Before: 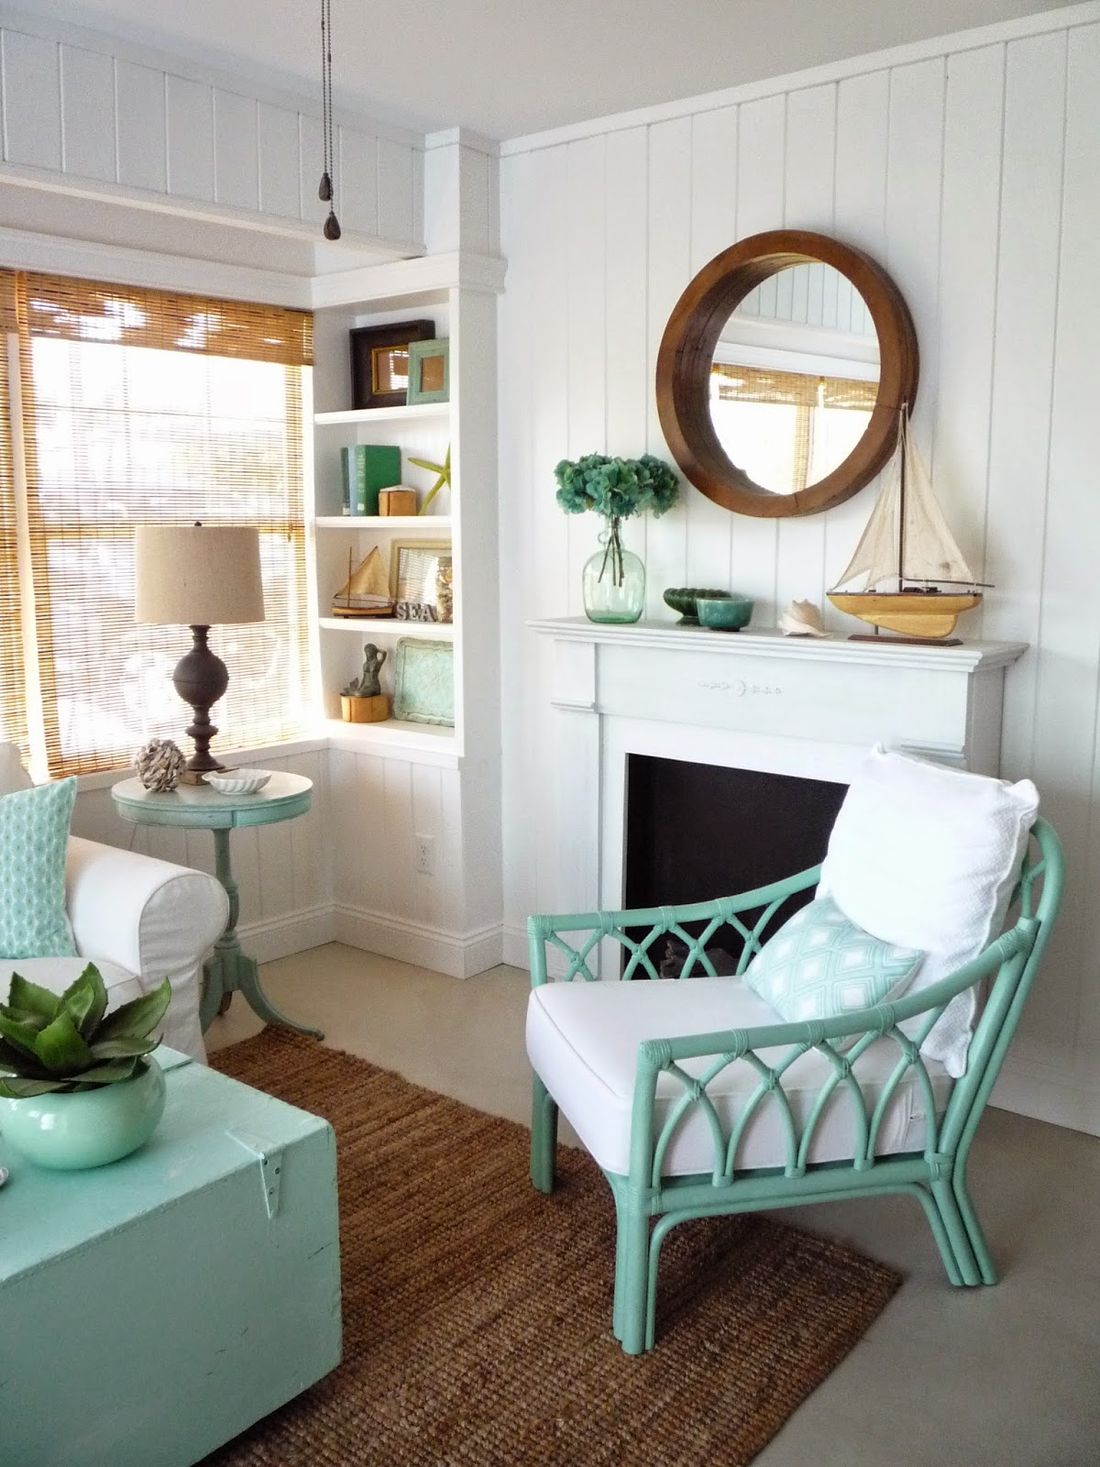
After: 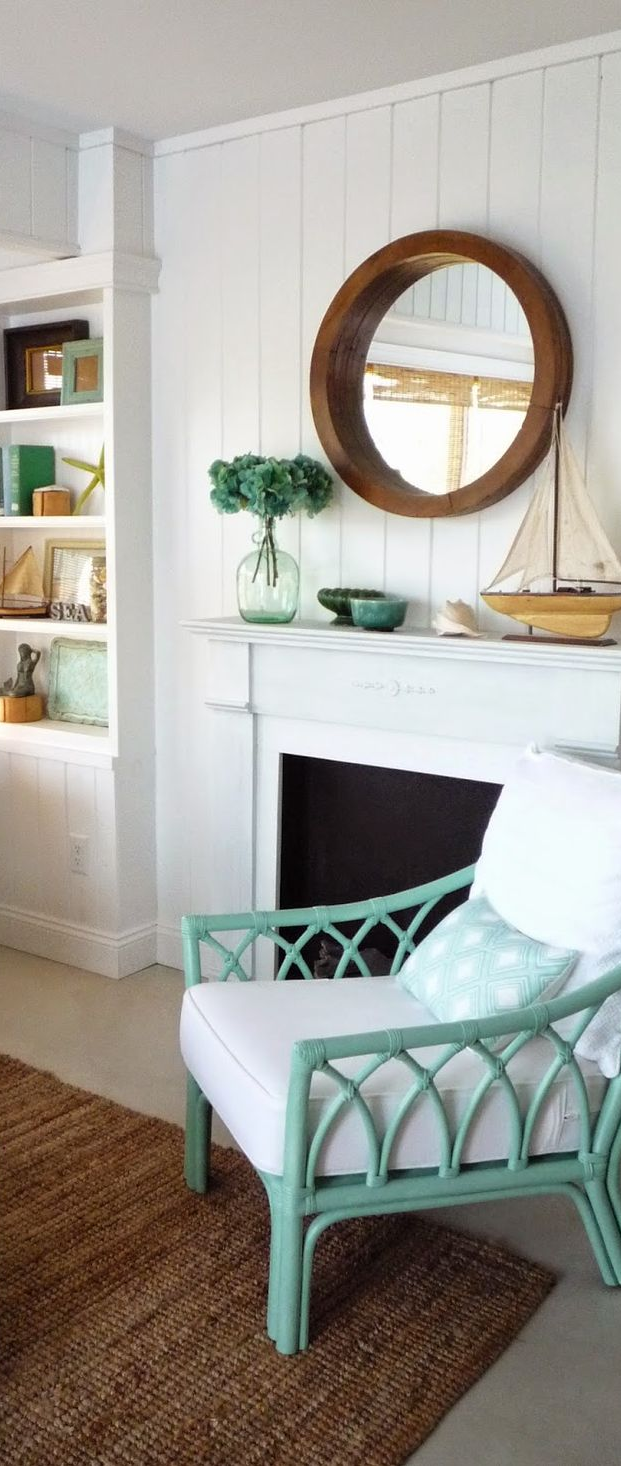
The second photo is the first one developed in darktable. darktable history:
crop: left 31.502%, top 0.008%, right 11.988%
